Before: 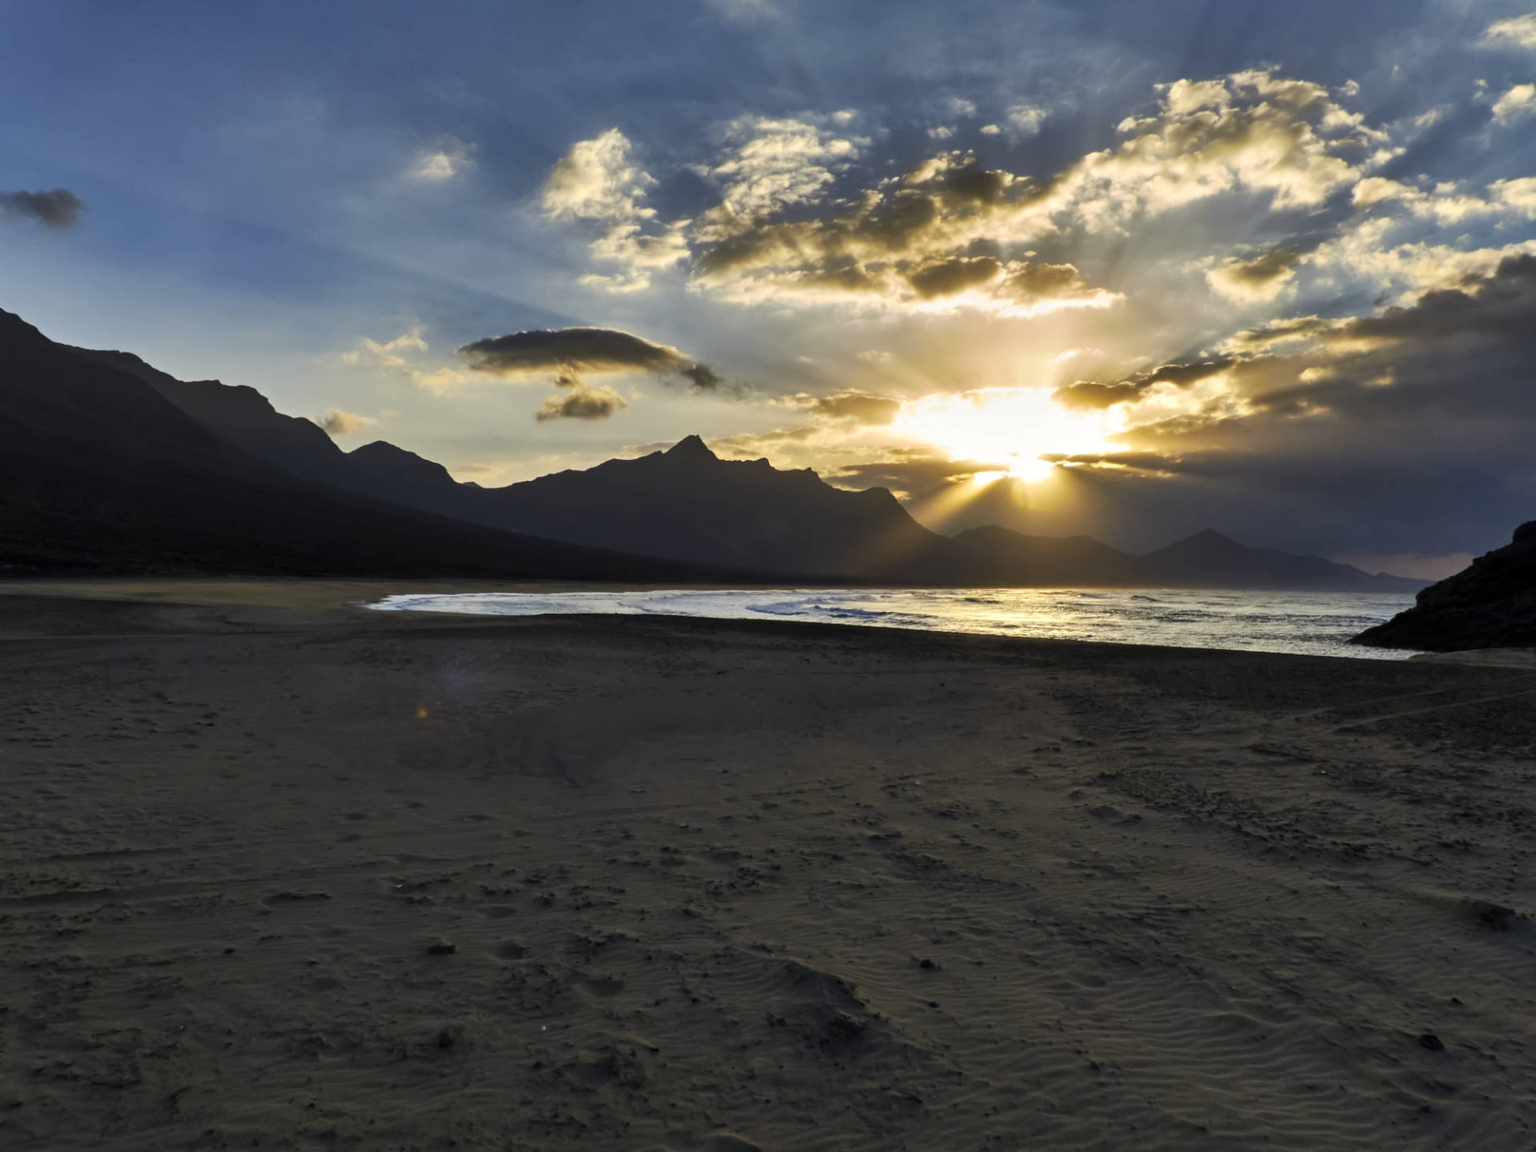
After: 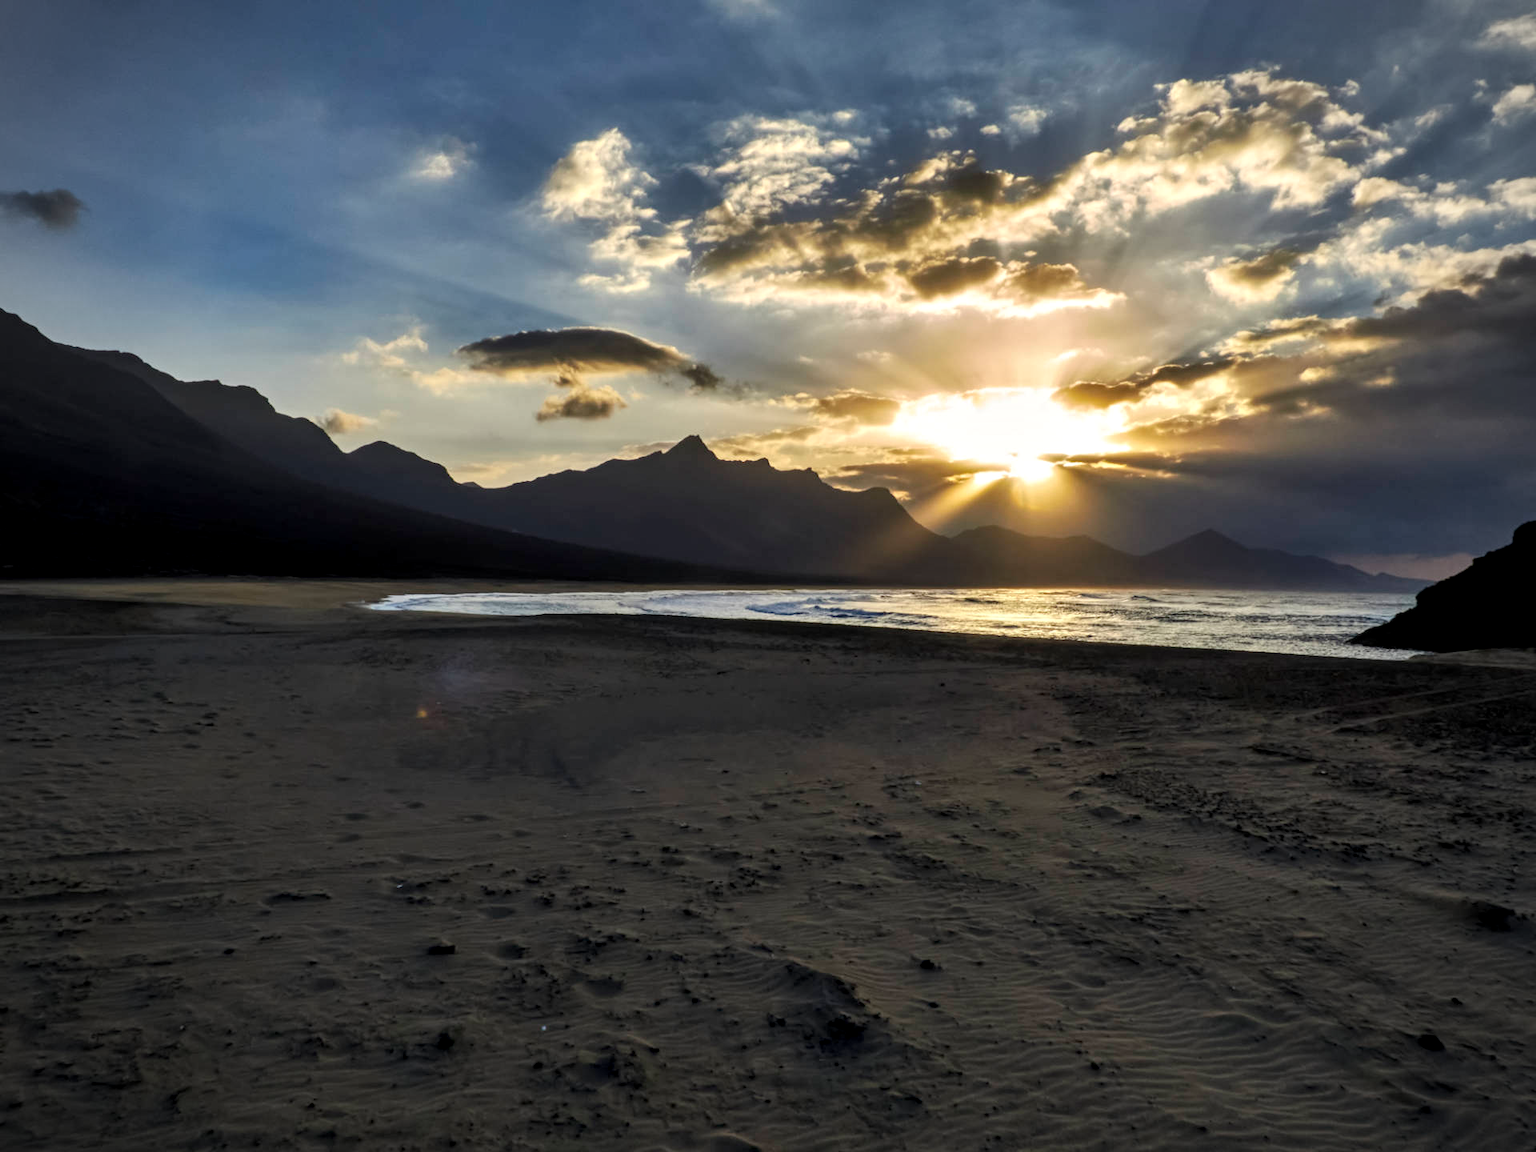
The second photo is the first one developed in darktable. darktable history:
vignetting: on, module defaults
contrast brightness saturation: saturation -0.056
local contrast: detail 130%
tone equalizer: on, module defaults
